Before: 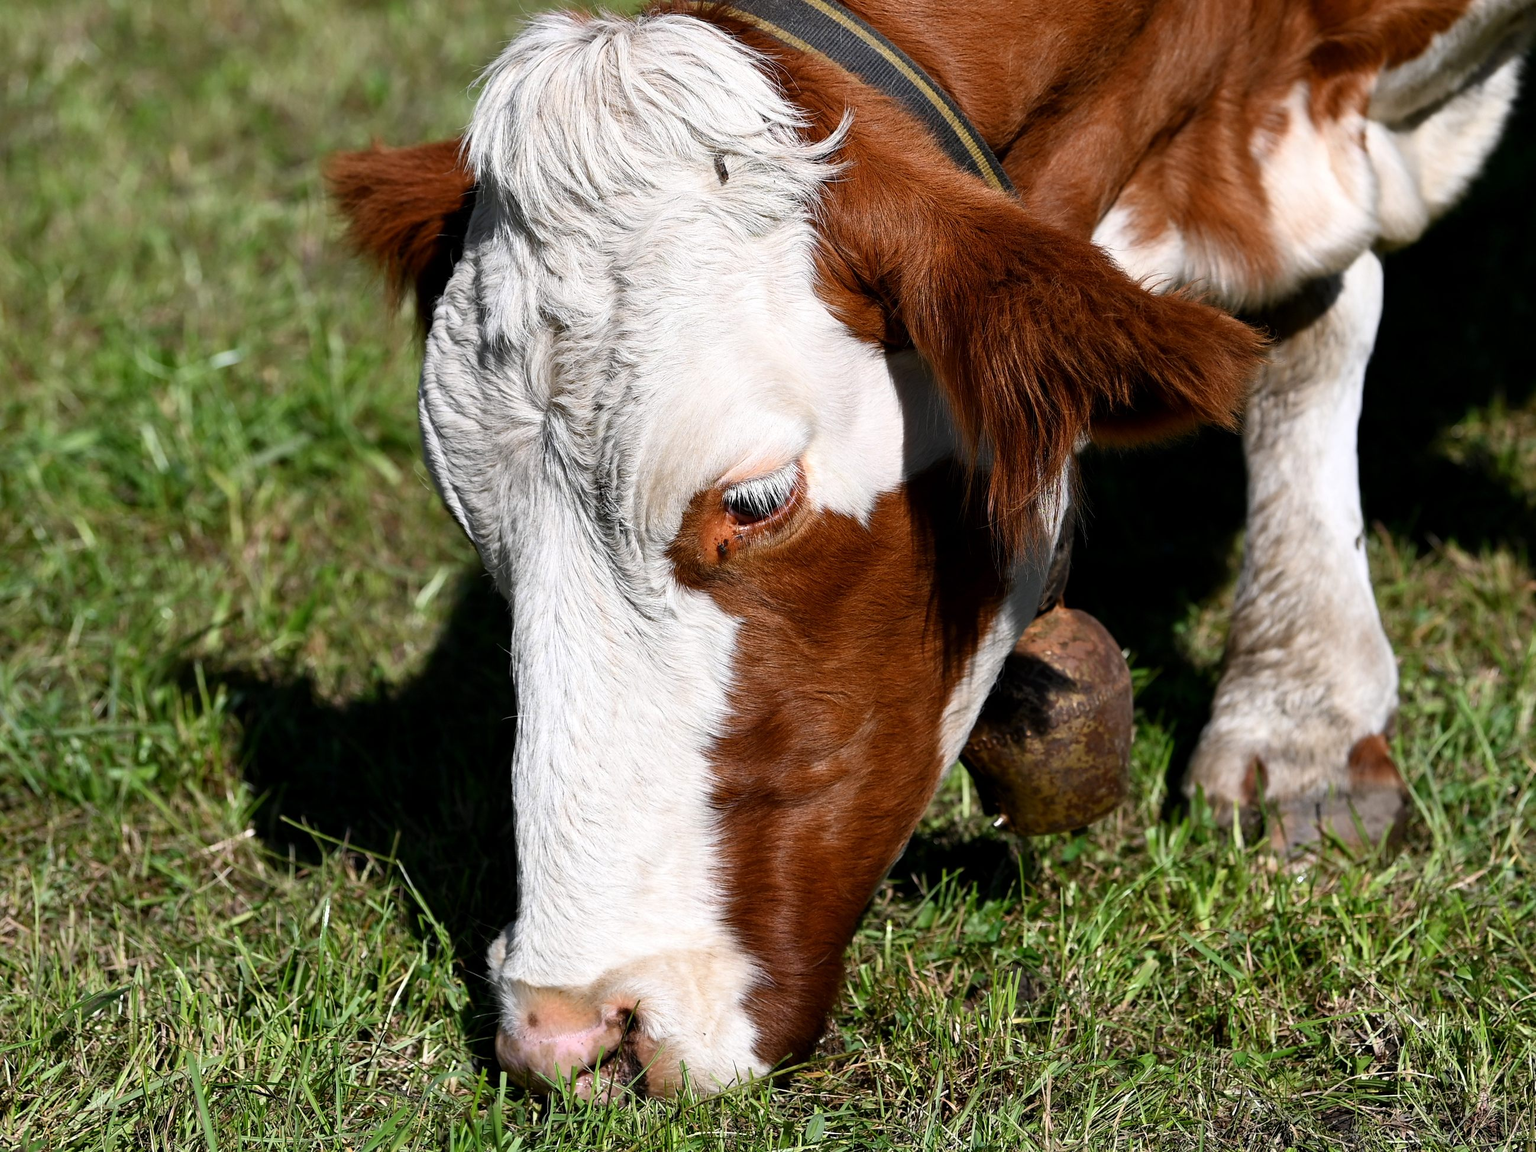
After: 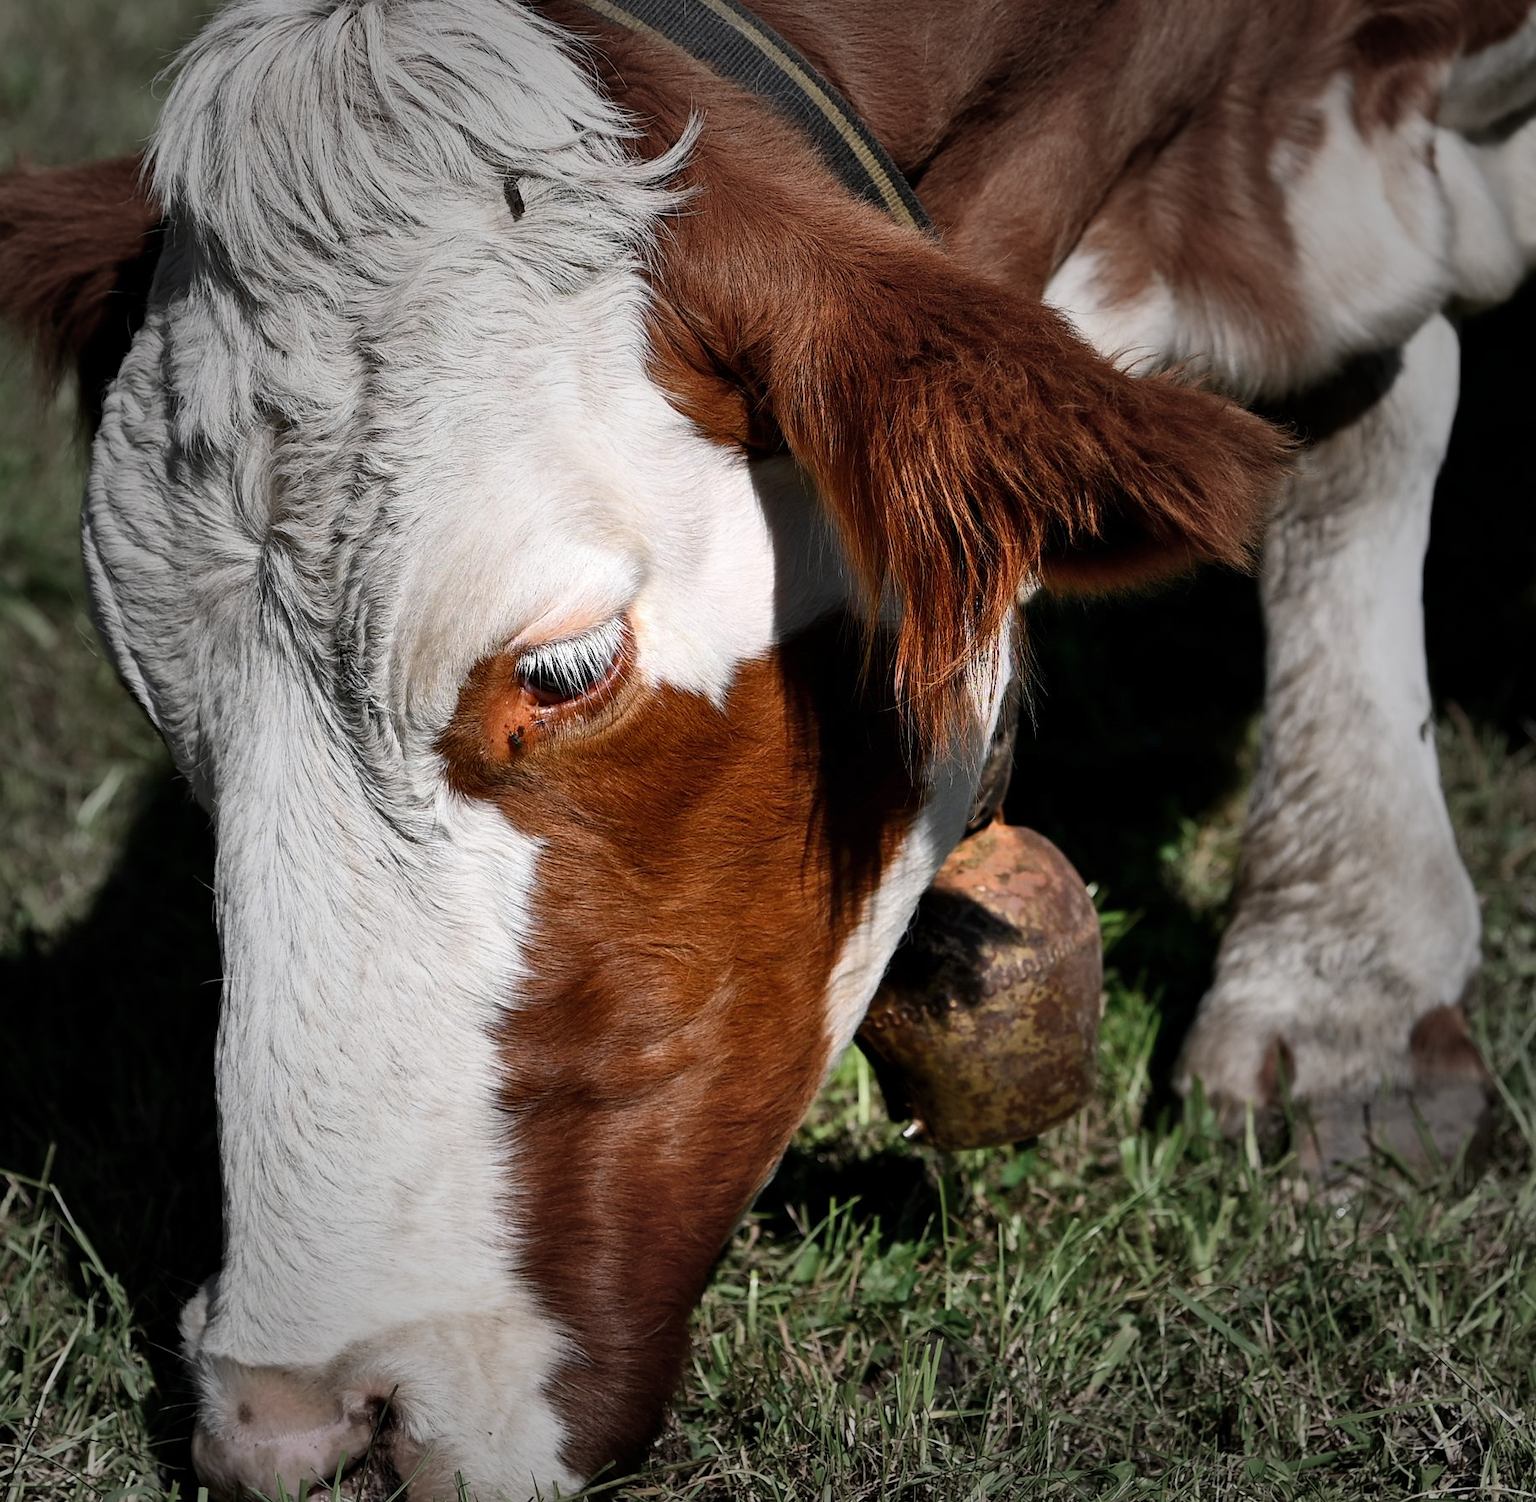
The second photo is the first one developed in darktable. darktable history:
crop and rotate: left 23.562%, top 2.712%, right 6.402%, bottom 5.978%
vignetting: fall-off start 33.83%, fall-off radius 64.44%, brightness -0.575, width/height ratio 0.956, unbound false
shadows and highlights: low approximation 0.01, soften with gaussian
